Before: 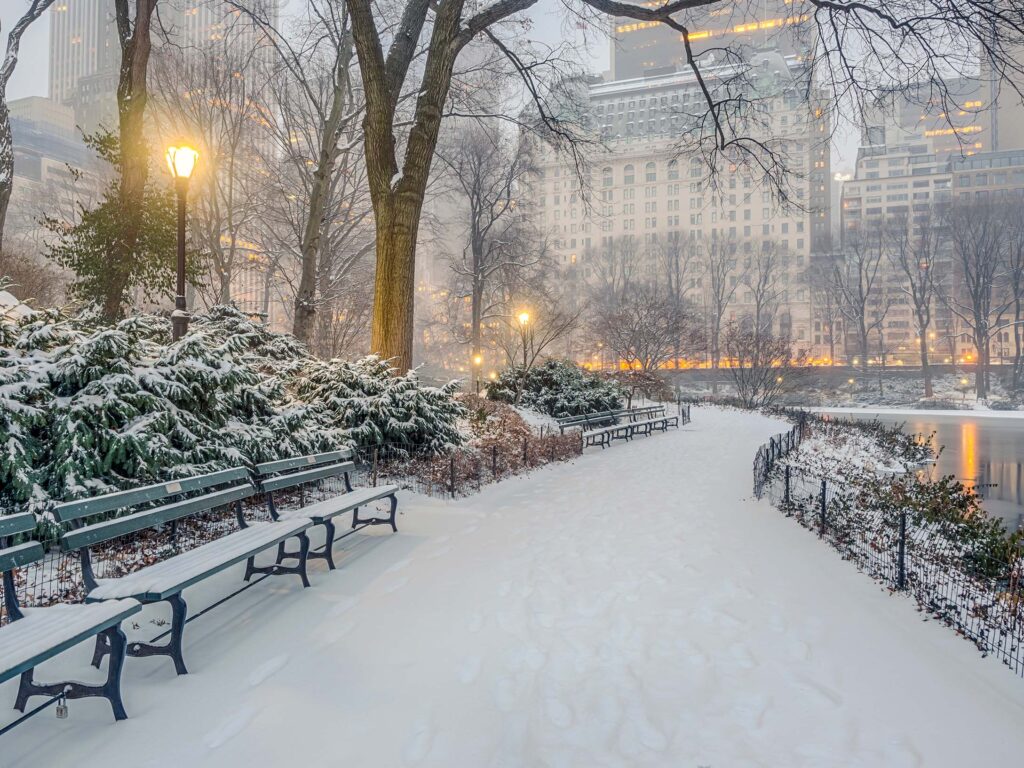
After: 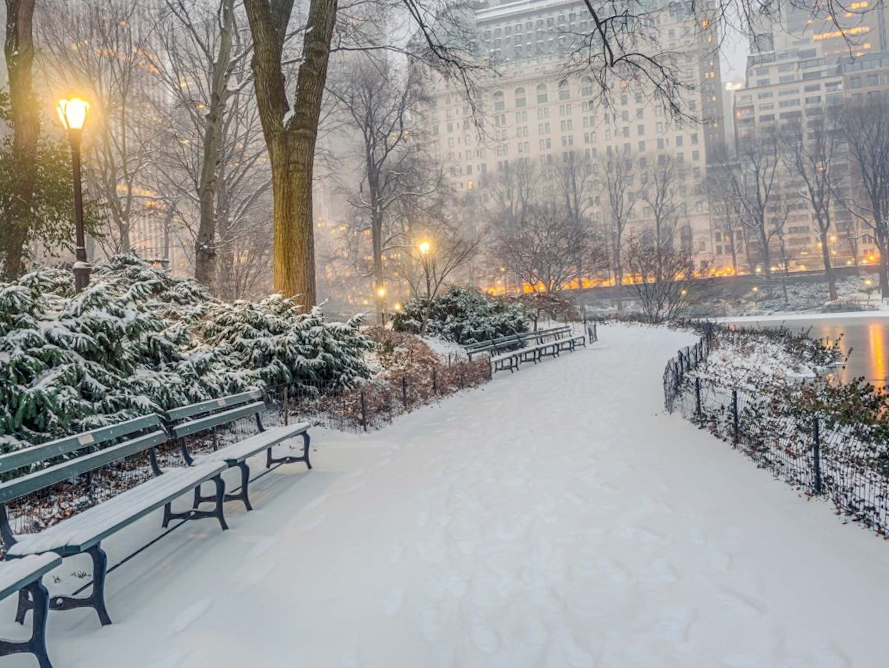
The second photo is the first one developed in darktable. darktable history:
crop and rotate: angle 3.69°, left 5.909%, top 5.72%
